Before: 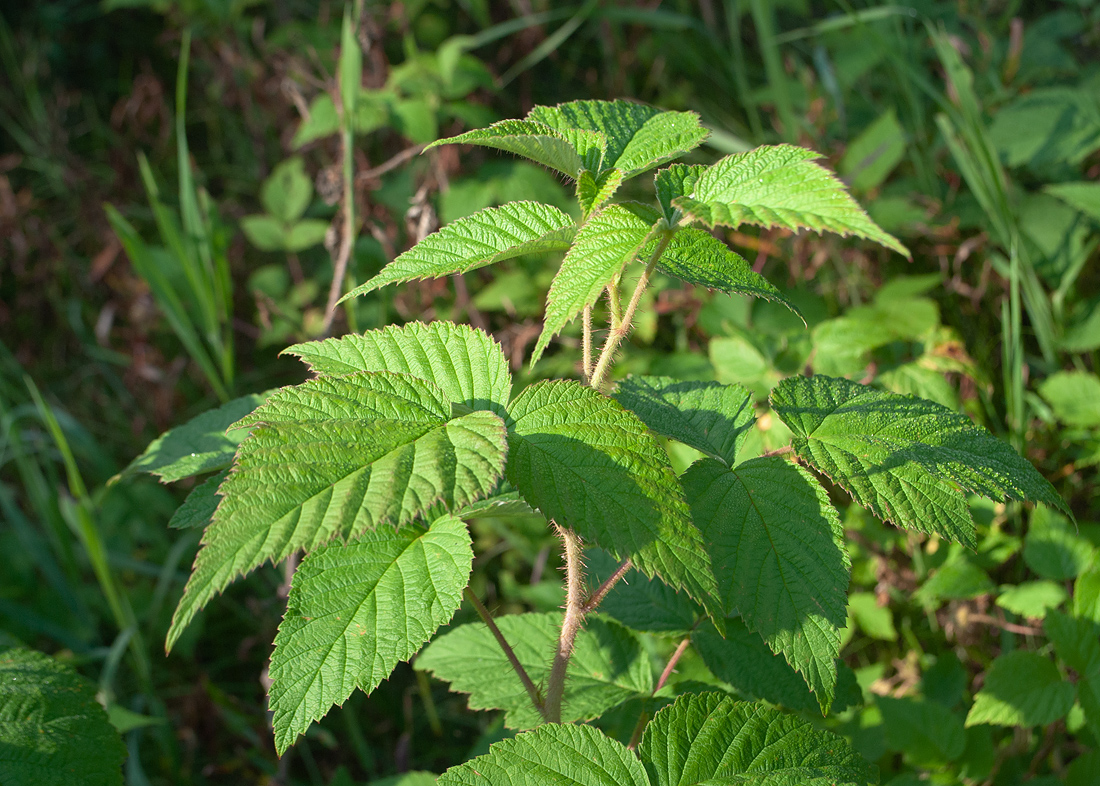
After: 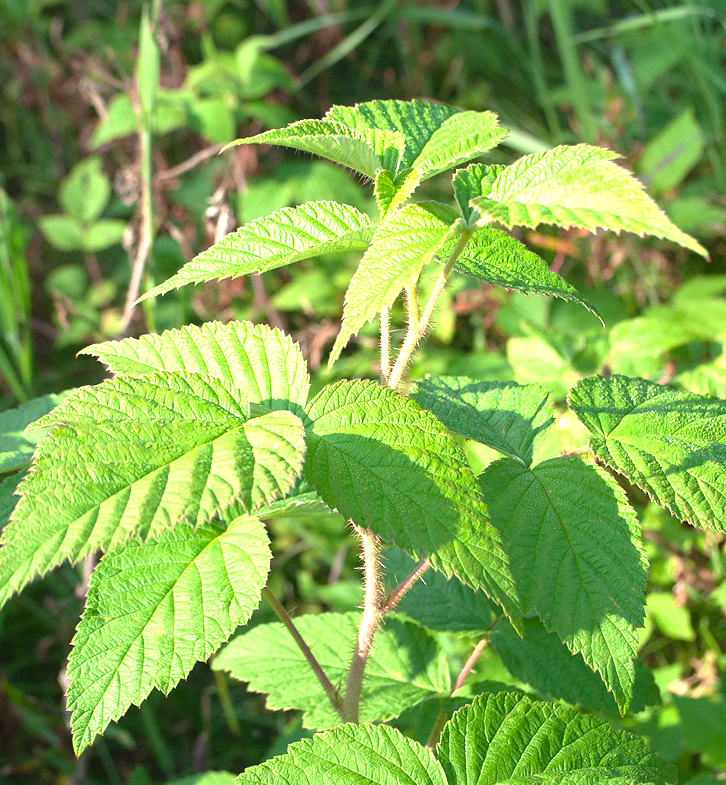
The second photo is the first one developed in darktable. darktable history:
exposure: black level correction 0, exposure 1.2 EV, compensate highlight preservation false
crop and rotate: left 18.442%, right 15.508%
